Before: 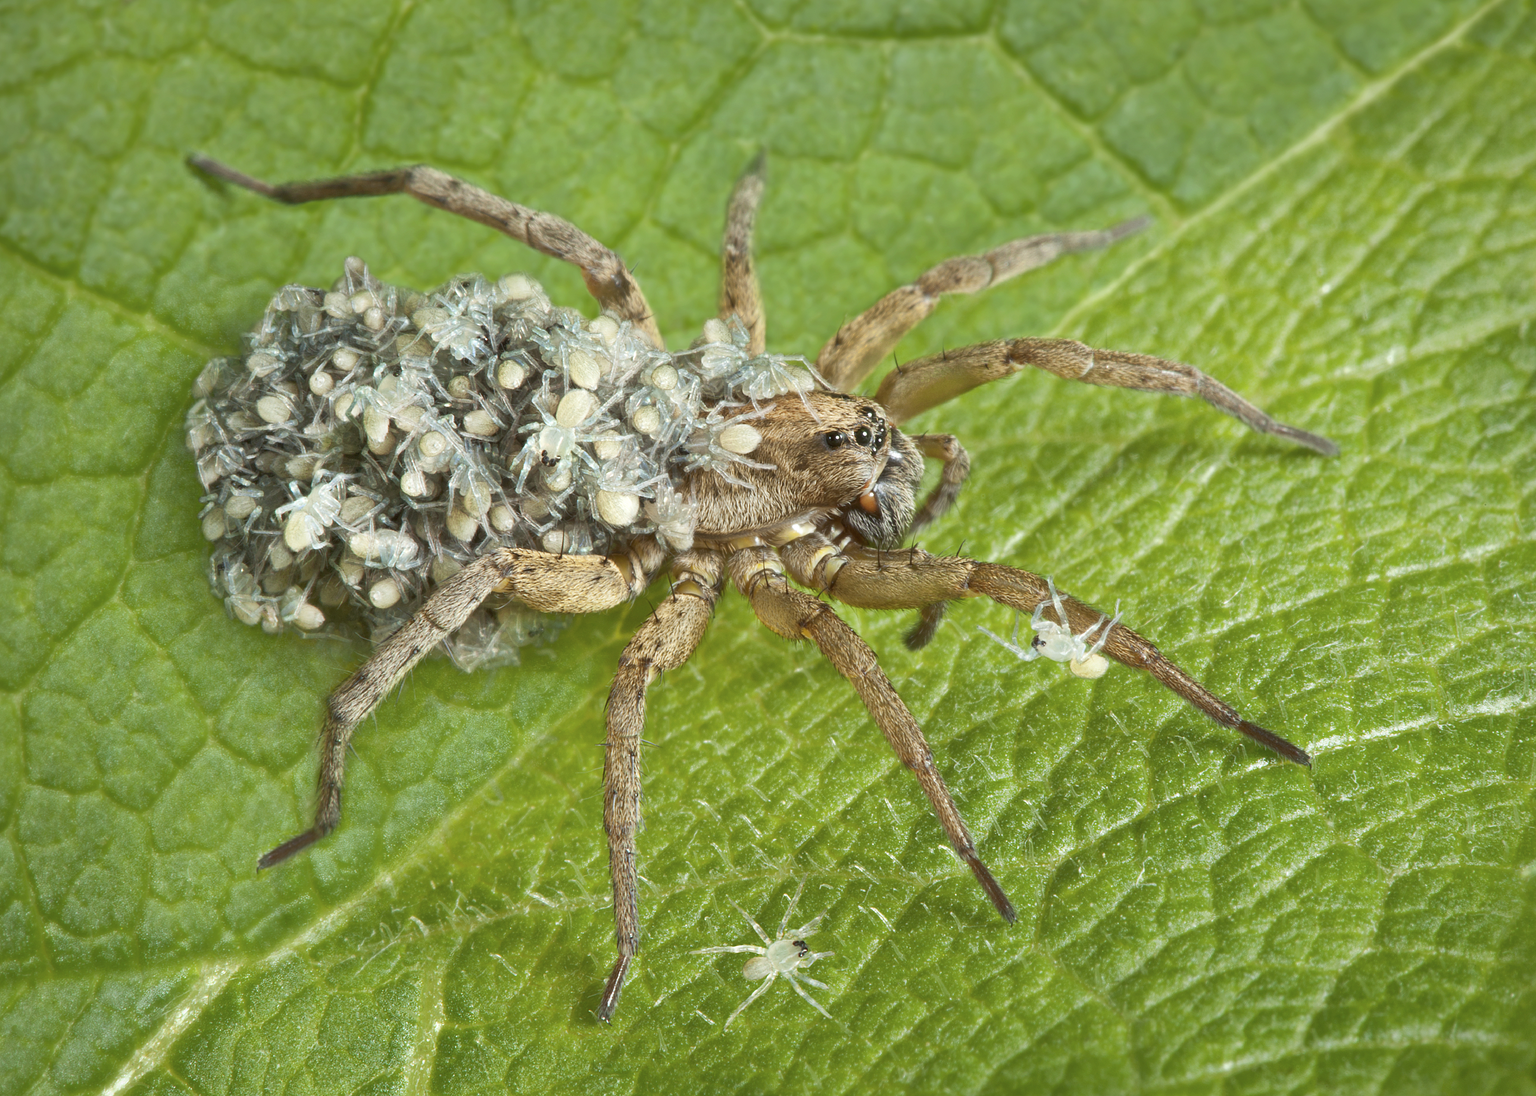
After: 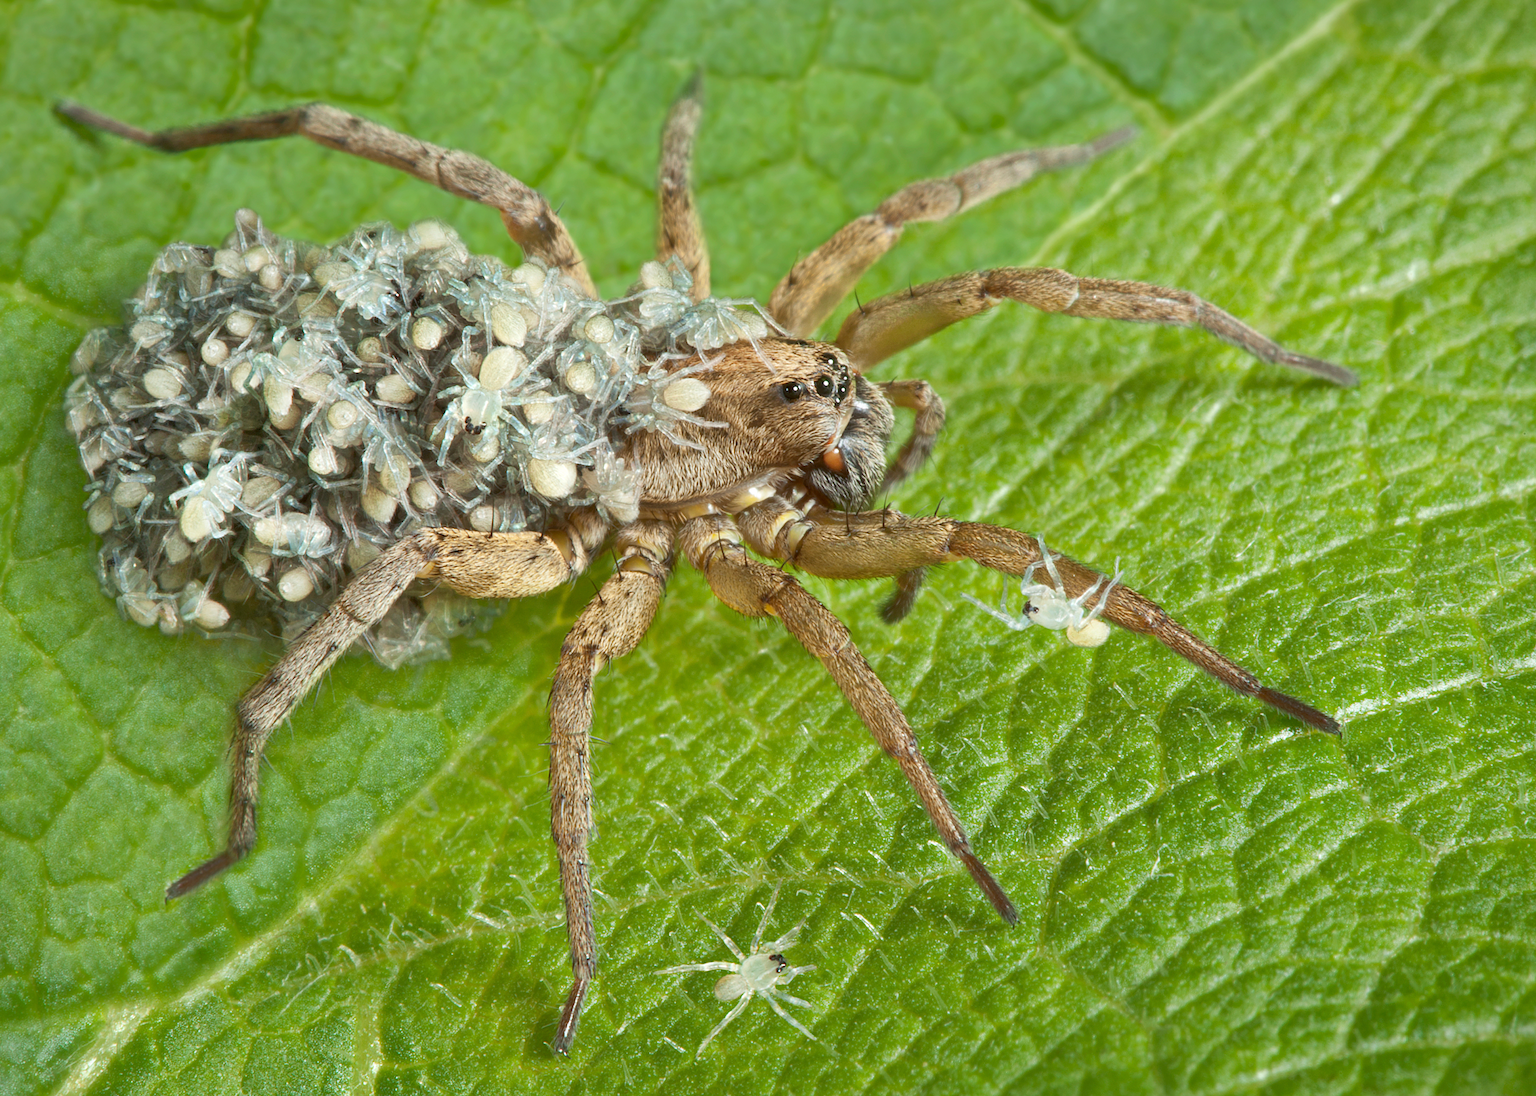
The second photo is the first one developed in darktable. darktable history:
crop and rotate: angle 2.39°, left 5.662%, top 5.687%
